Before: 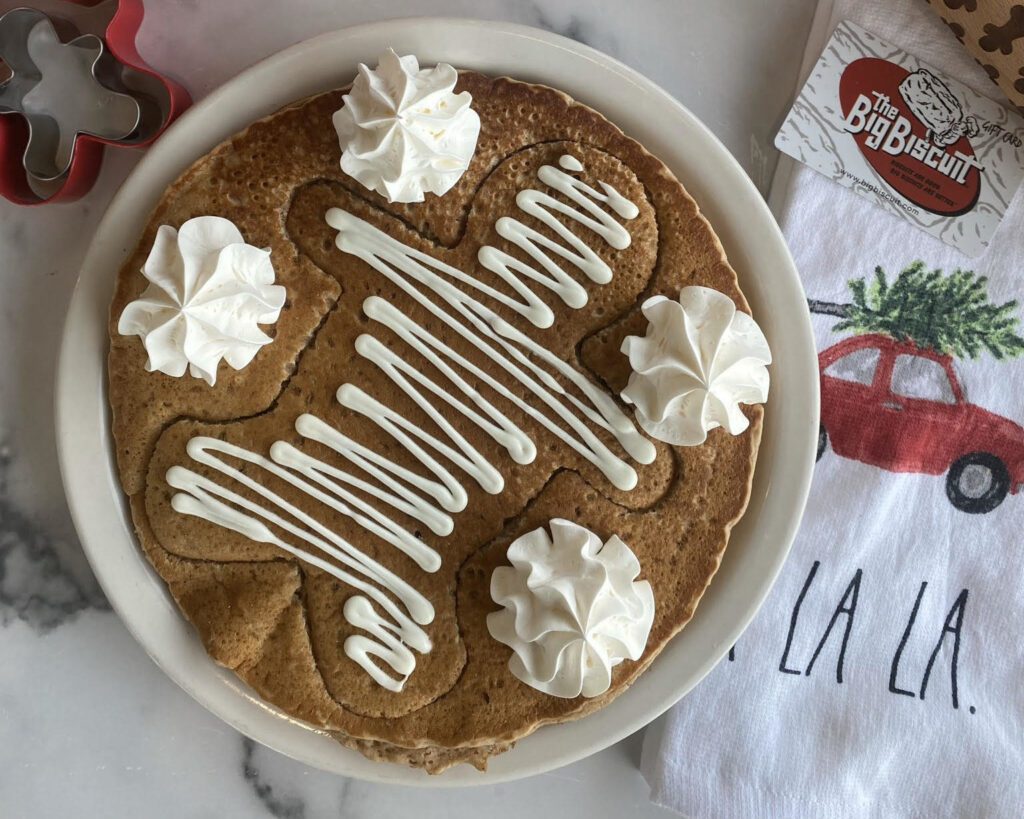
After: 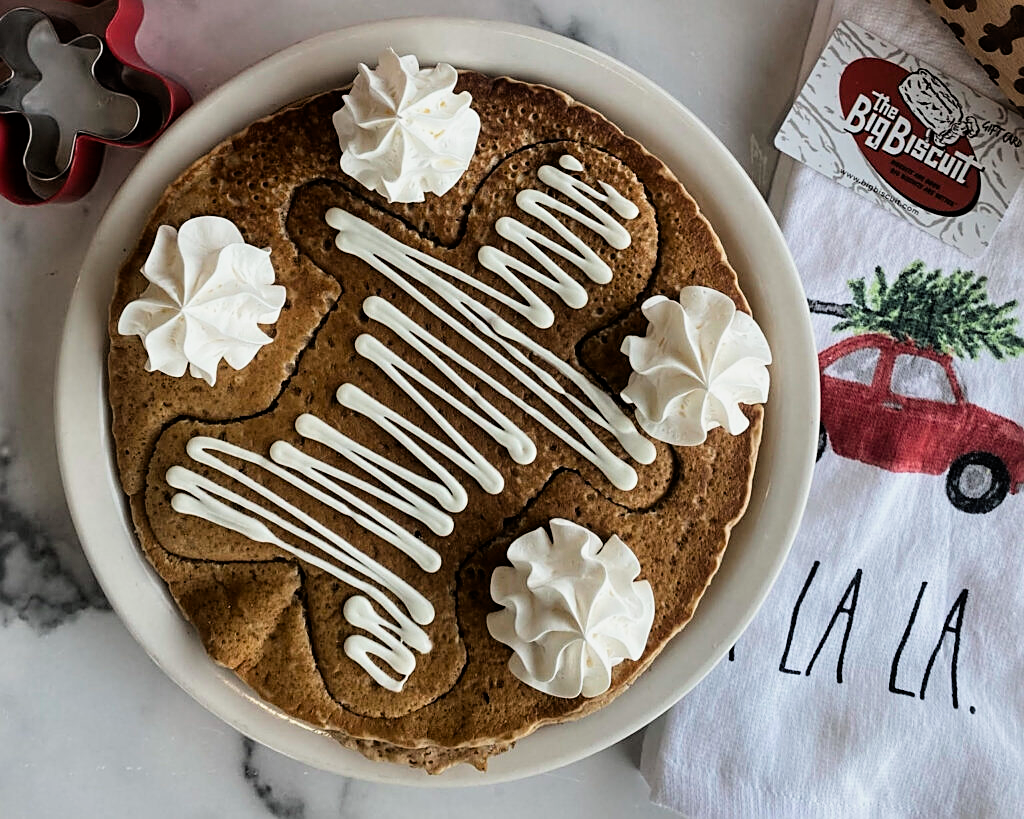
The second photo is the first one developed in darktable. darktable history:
filmic rgb: black relative exposure -5 EV, white relative exposure 3.2 EV, hardness 3.42, contrast 1.2, highlights saturation mix -30%
sharpen: on, module defaults
contrast equalizer: octaves 7, y [[0.6 ×6], [0.55 ×6], [0 ×6], [0 ×6], [0 ×6]], mix 0.2
